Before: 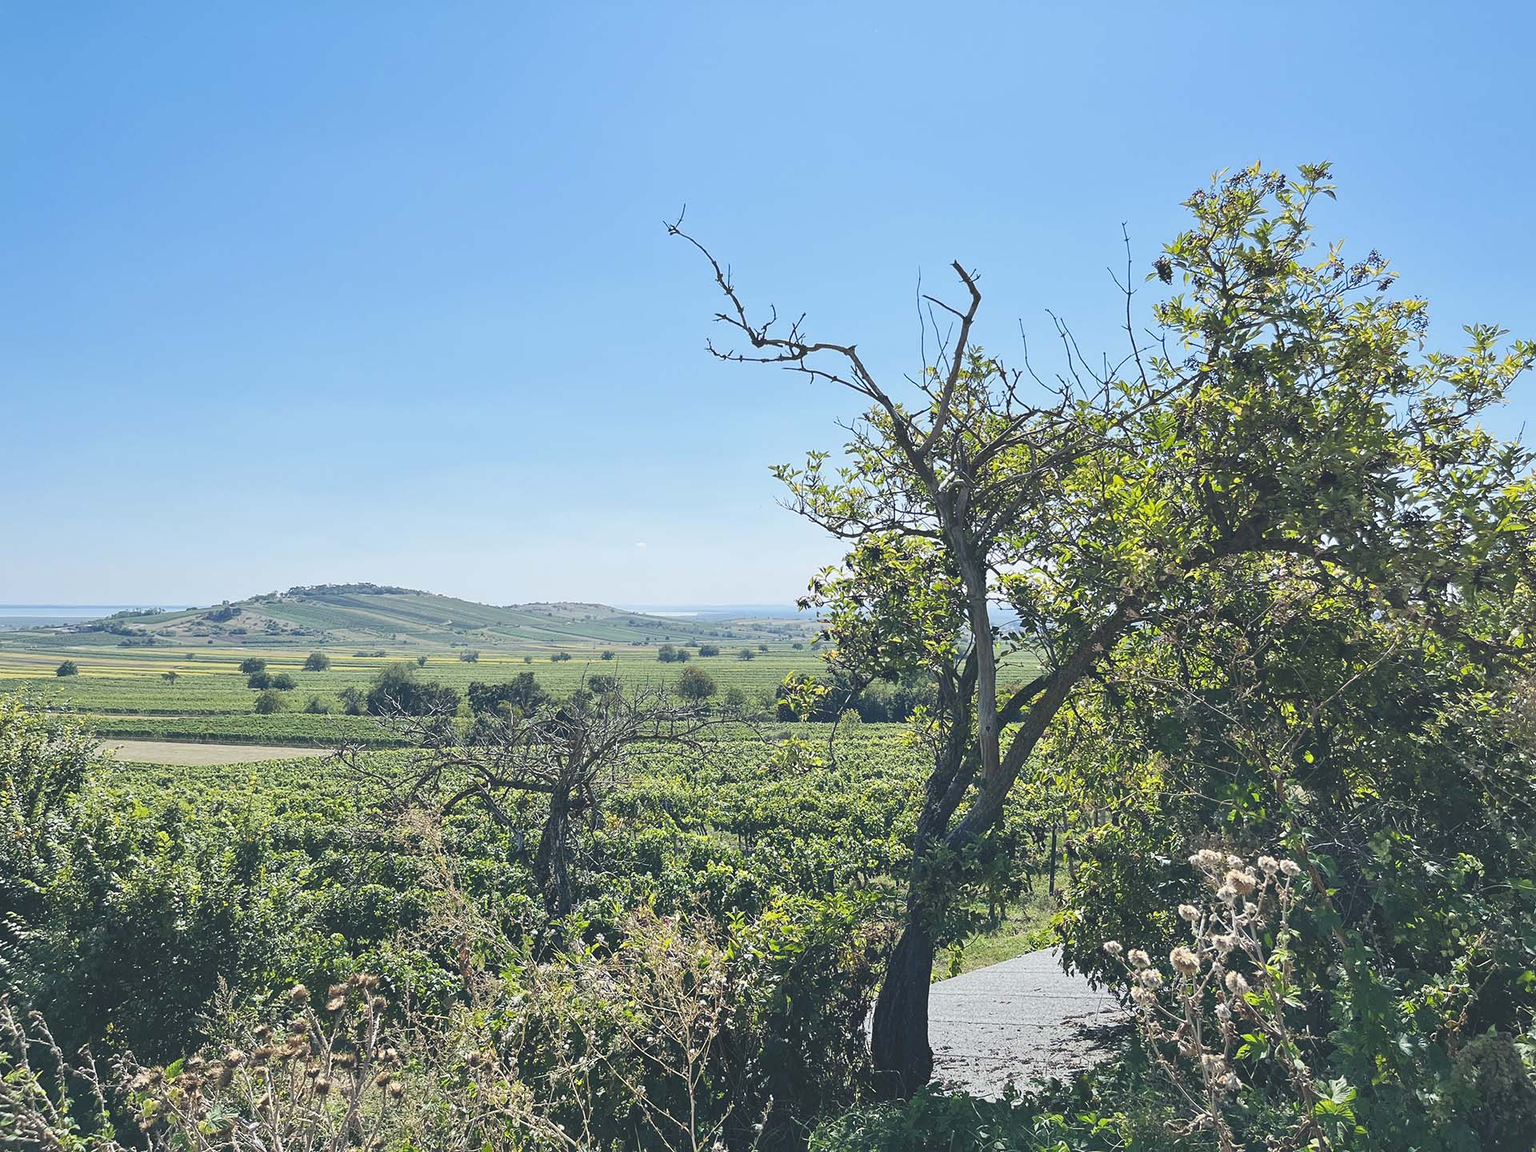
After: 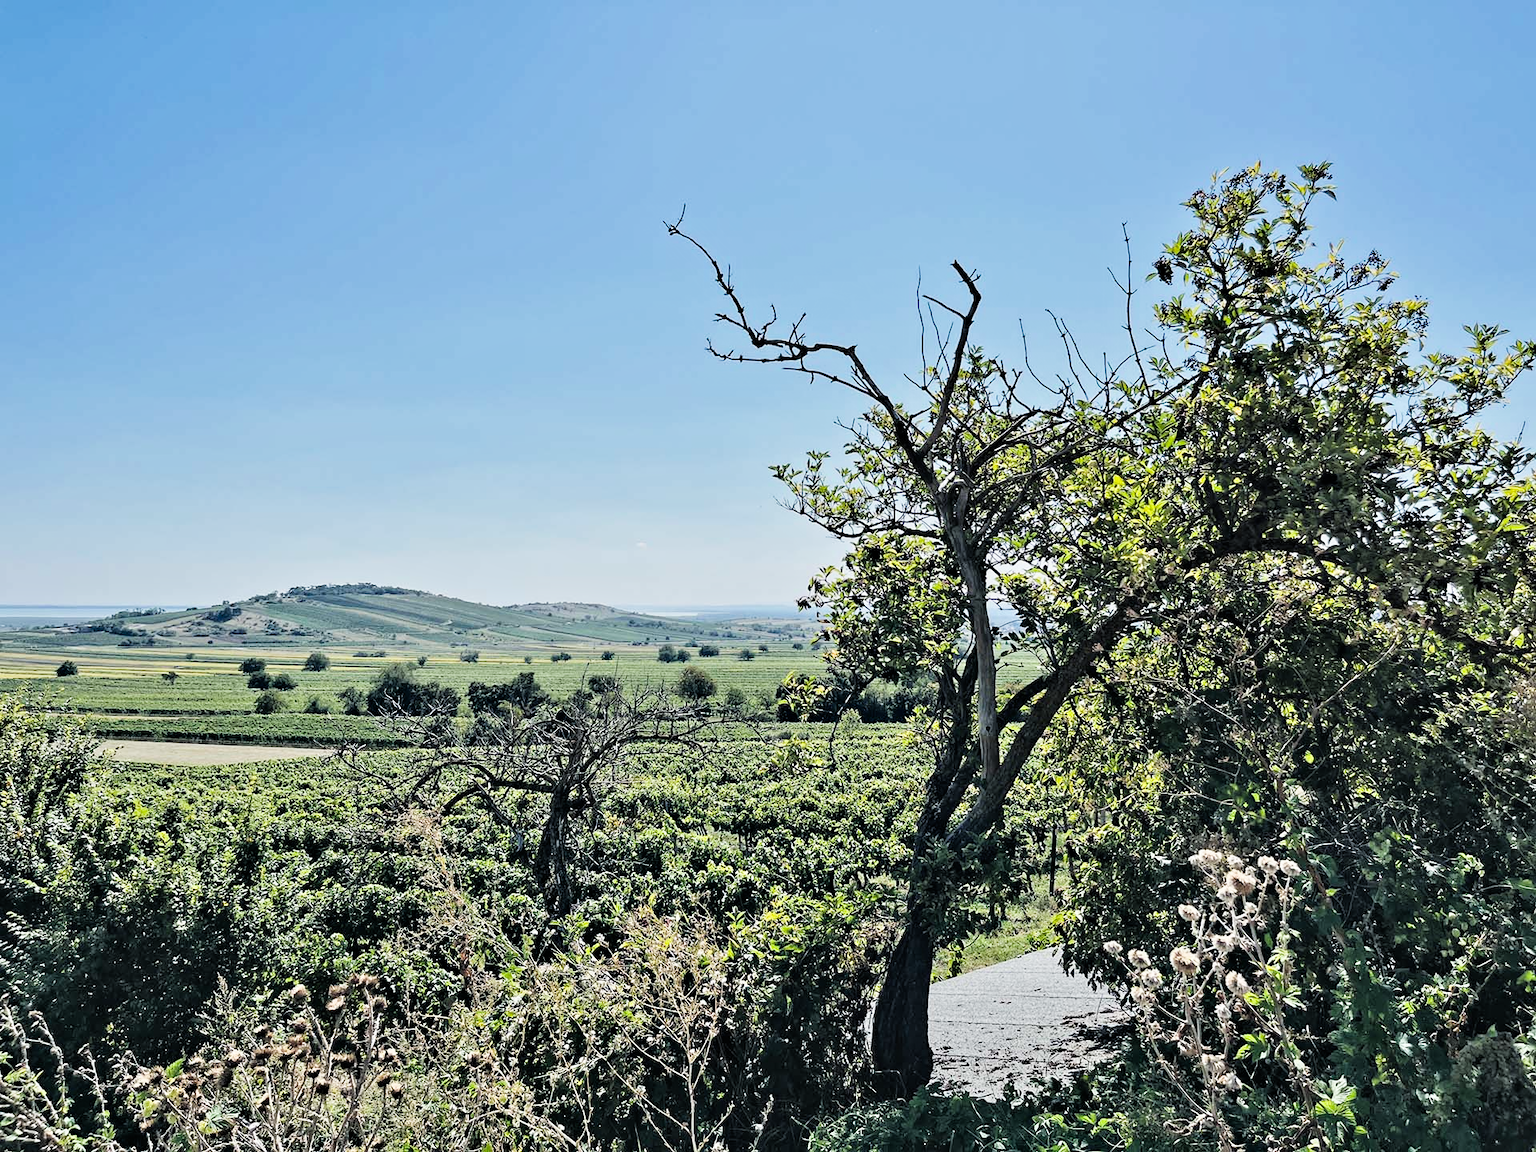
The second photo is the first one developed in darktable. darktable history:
filmic rgb: black relative exposure -5 EV, white relative exposure 3.5 EV, hardness 3.19, contrast 1.2, highlights saturation mix -30%
contrast equalizer: y [[0.511, 0.558, 0.631, 0.632, 0.559, 0.512], [0.5 ×6], [0.507, 0.559, 0.627, 0.644, 0.647, 0.647], [0 ×6], [0 ×6]]
